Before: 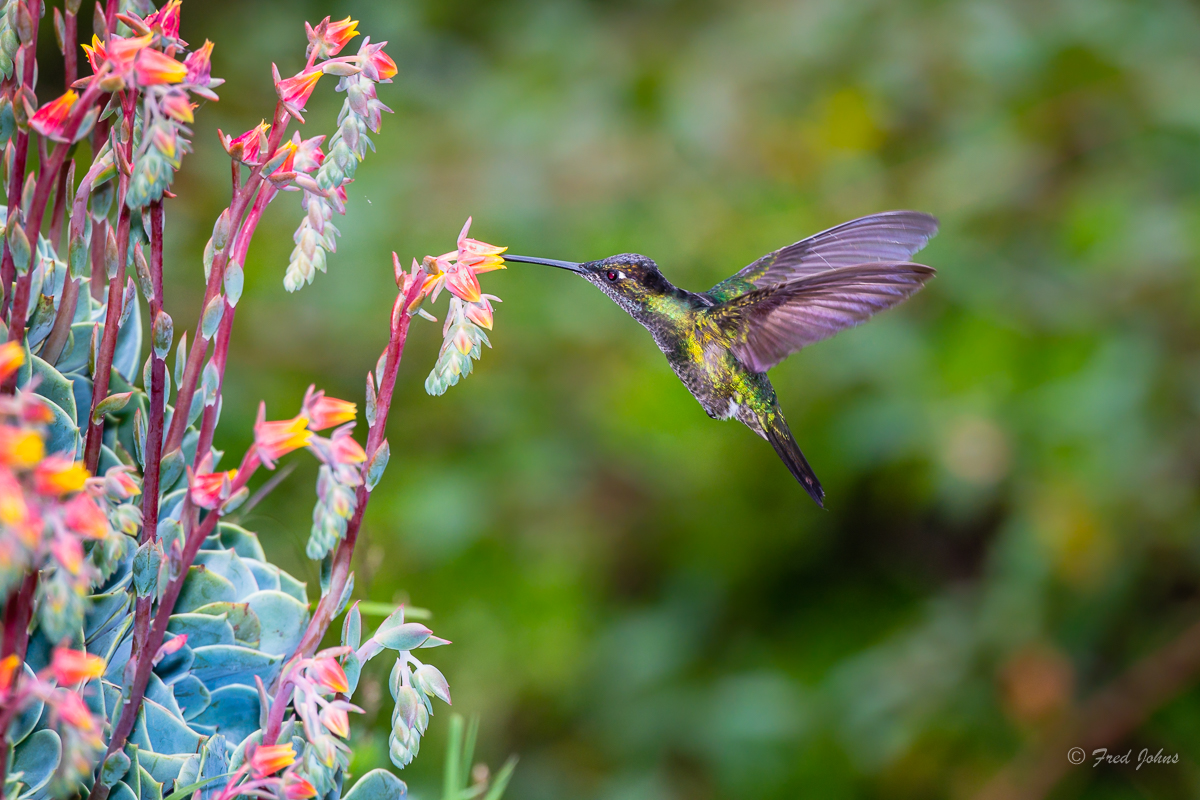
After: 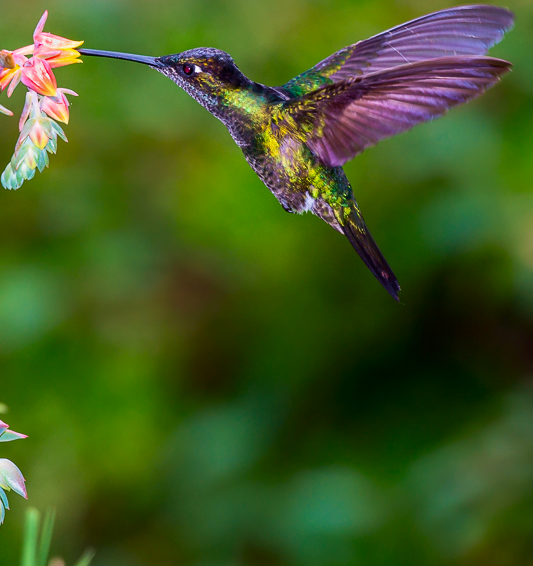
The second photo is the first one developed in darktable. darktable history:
crop: left 35.392%, top 25.833%, right 20.172%, bottom 3.347%
velvia: strength 37.19%
contrast brightness saturation: contrast 0.066, brightness -0.139, saturation 0.115
